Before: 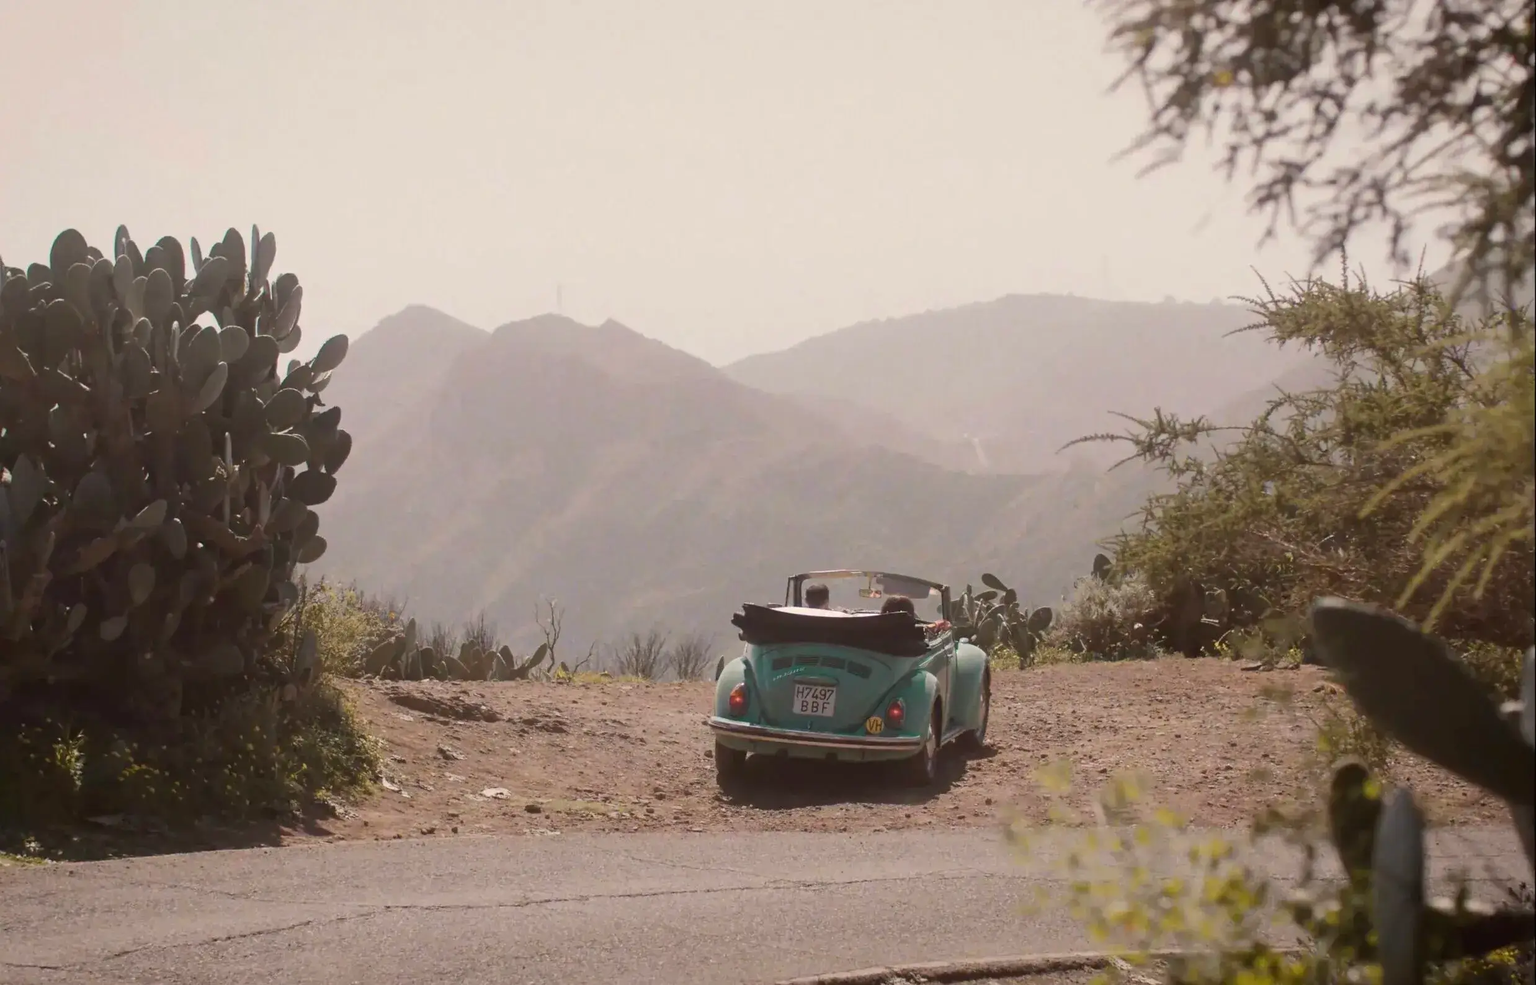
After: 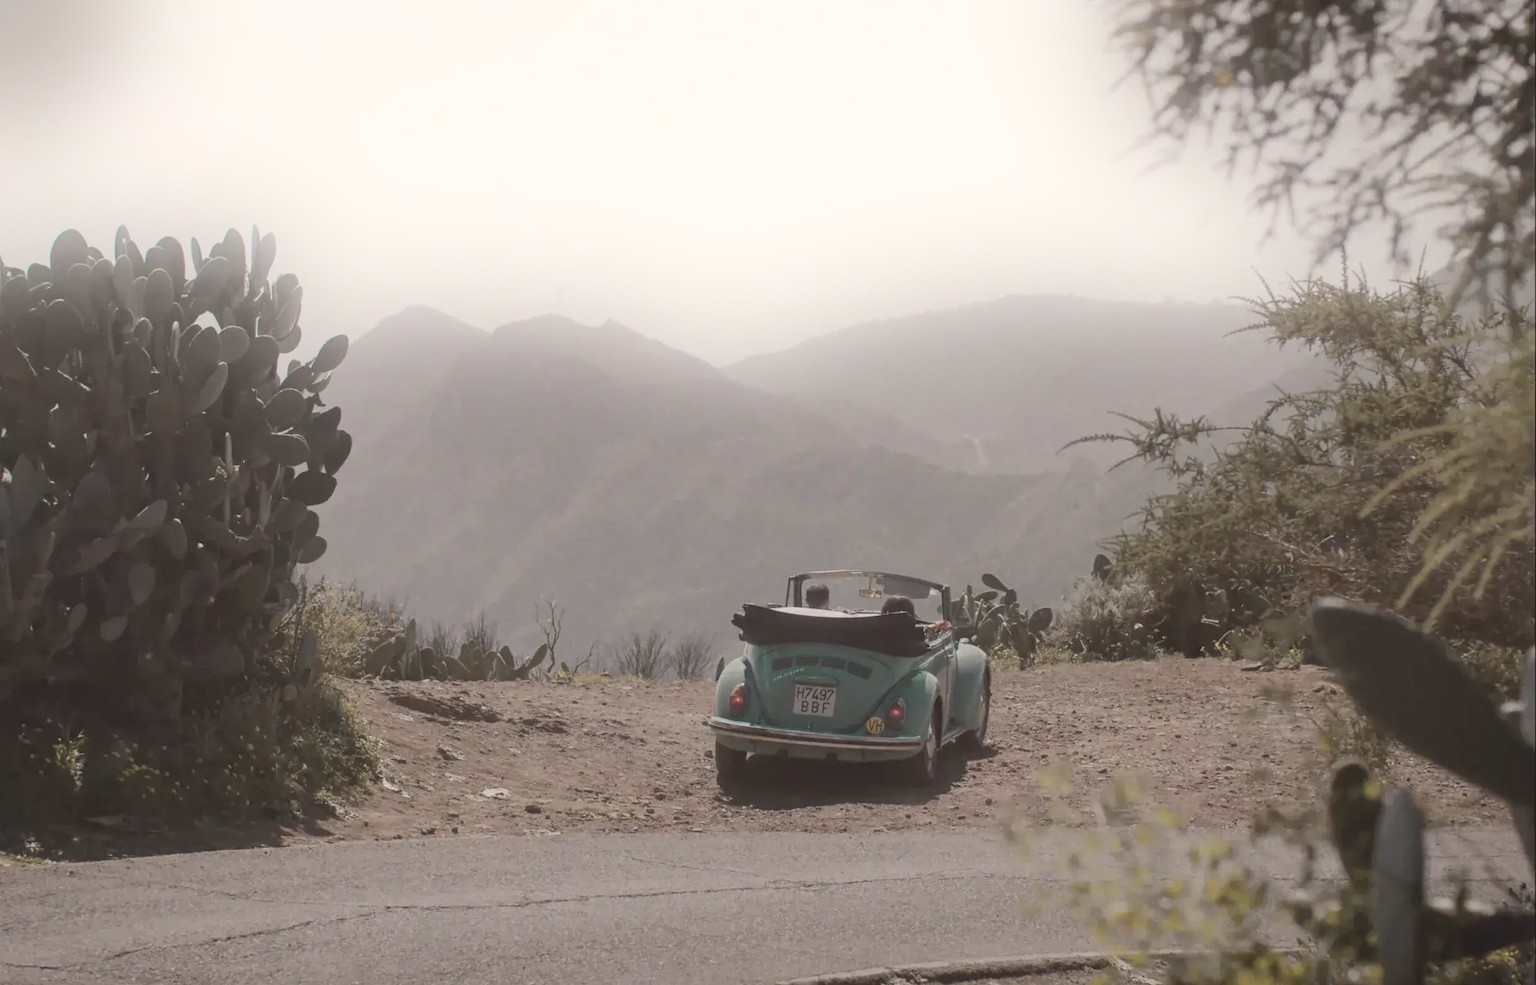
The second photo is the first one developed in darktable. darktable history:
bloom: on, module defaults
local contrast: on, module defaults
contrast brightness saturation: contrast -0.26, saturation -0.43
